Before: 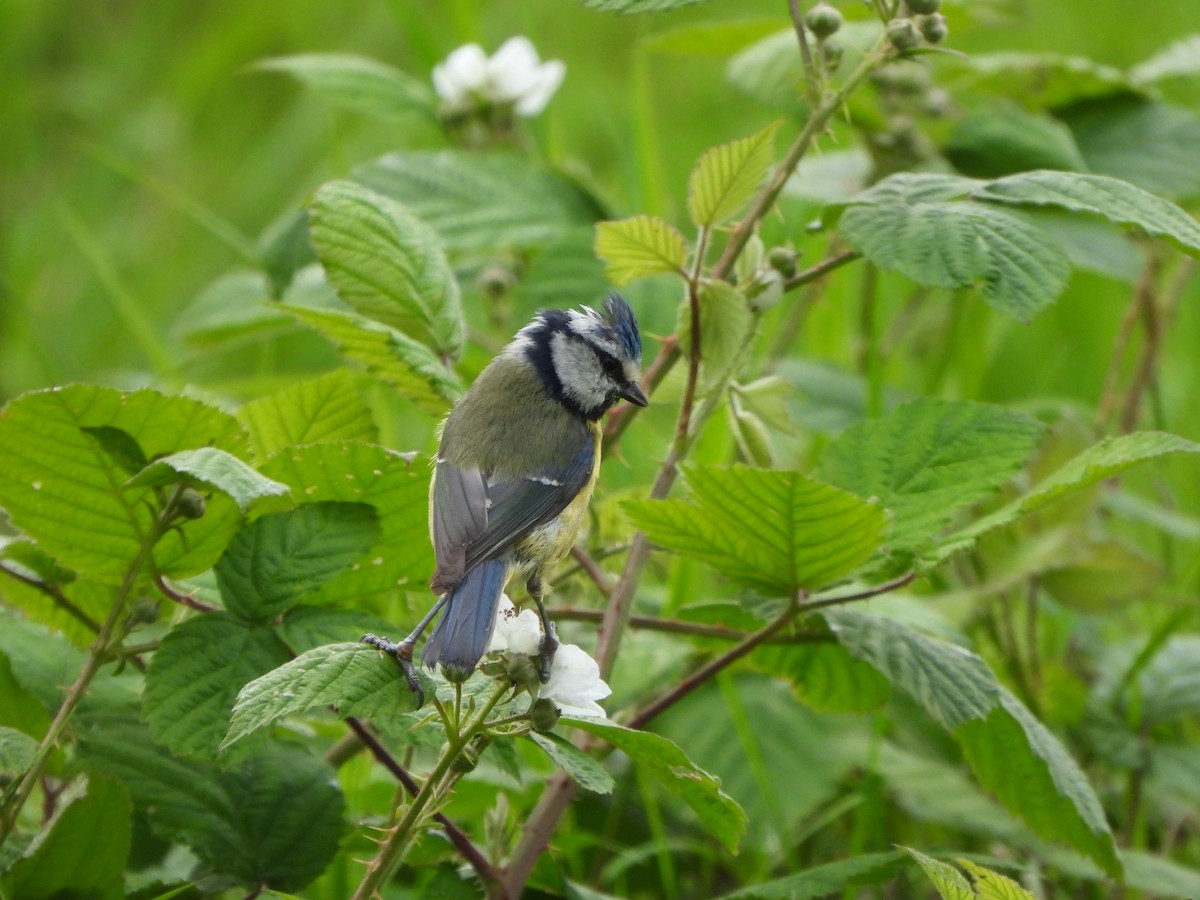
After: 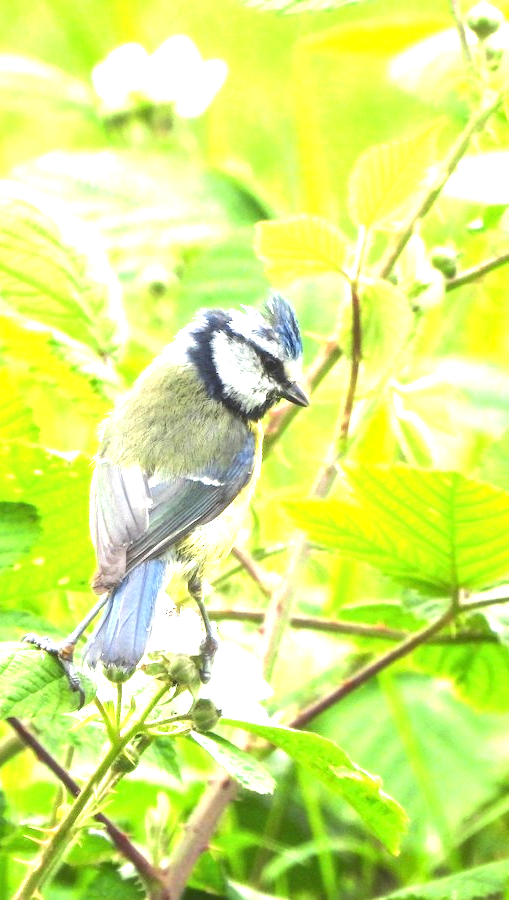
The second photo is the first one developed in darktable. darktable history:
exposure: black level correction 0, exposure 1.991 EV, compensate highlight preservation false
crop: left 28.275%, right 29.281%
tone equalizer: -8 EV -0.429 EV, -7 EV -0.409 EV, -6 EV -0.337 EV, -5 EV -0.183 EV, -3 EV 0.221 EV, -2 EV 0.353 EV, -1 EV 0.383 EV, +0 EV 0.422 EV, edges refinement/feathering 500, mask exposure compensation -1.57 EV, preserve details no
local contrast: detail 110%
